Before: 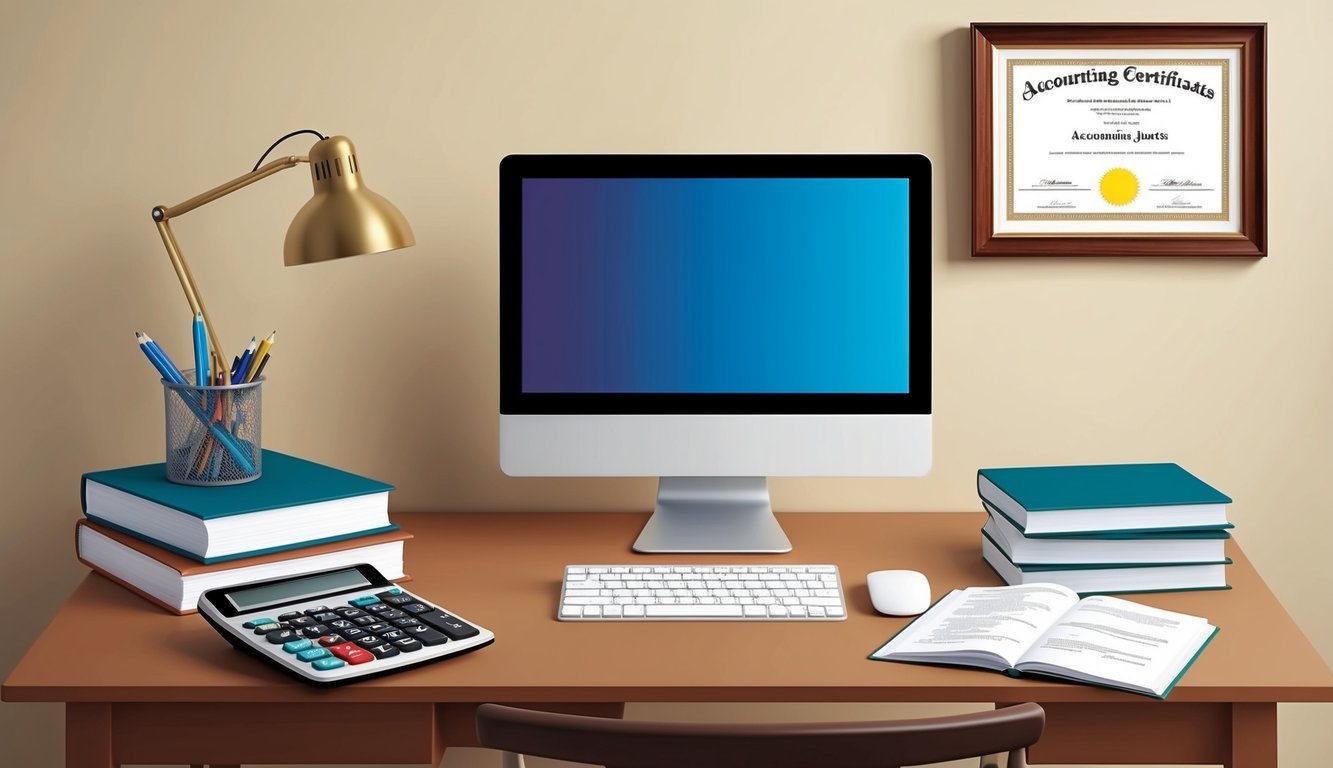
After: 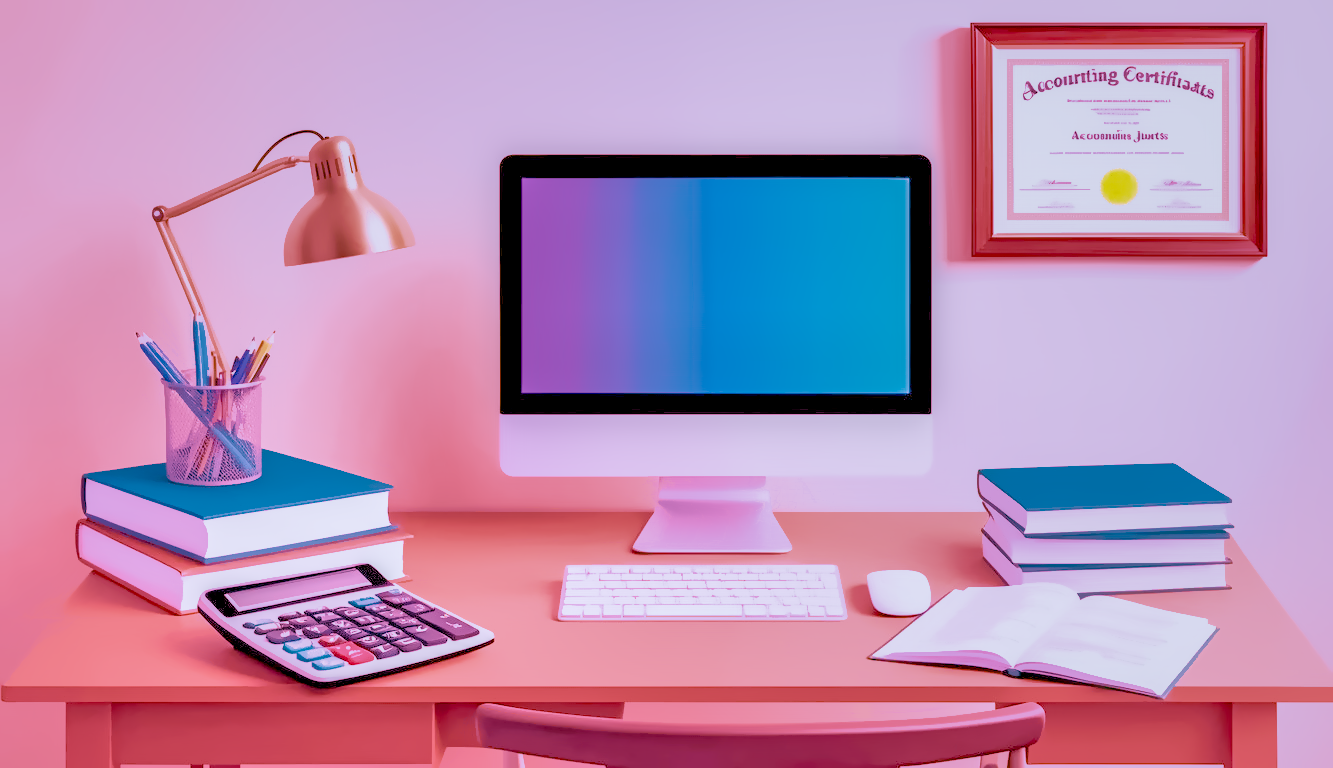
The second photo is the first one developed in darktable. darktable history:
local contrast: highlights 60%, shadows 60%, detail 160%
color calibration: illuminant as shot in camera, x 0.358, y 0.373, temperature 4628.91 K
color balance rgb: perceptual saturation grading › global saturation 35%, perceptual saturation grading › highlights -30%, perceptual saturation grading › shadows 35%, perceptual brilliance grading › global brilliance 3%, perceptual brilliance grading › highlights -3%, perceptual brilliance grading › shadows 3%
denoise (profiled): preserve shadows 1.52, scattering 0.002, a [-1, 0, 0], compensate highlight preservation false
haze removal: compatibility mode true, adaptive false
highlight reconstruction: on, module defaults
hot pixels: on, module defaults
lens correction: scale 1, crop 1, focal 16, aperture 5.6, distance 1000, camera "Canon EOS RP", lens "Canon RF 16mm F2.8 STM"
shadows and highlights: shadows 40, highlights -60
white balance: red 2.229, blue 1.46
velvia: strength 45%
filmic rgb: black relative exposure -7.65 EV, white relative exposure 4.56 EV, hardness 3.61
tone equalizer "contrast tone curve: medium": -8 EV -0.75 EV, -7 EV -0.7 EV, -6 EV -0.6 EV, -5 EV -0.4 EV, -3 EV 0.4 EV, -2 EV 0.6 EV, -1 EV 0.7 EV, +0 EV 0.75 EV, edges refinement/feathering 500, mask exposure compensation -1.57 EV, preserve details no
